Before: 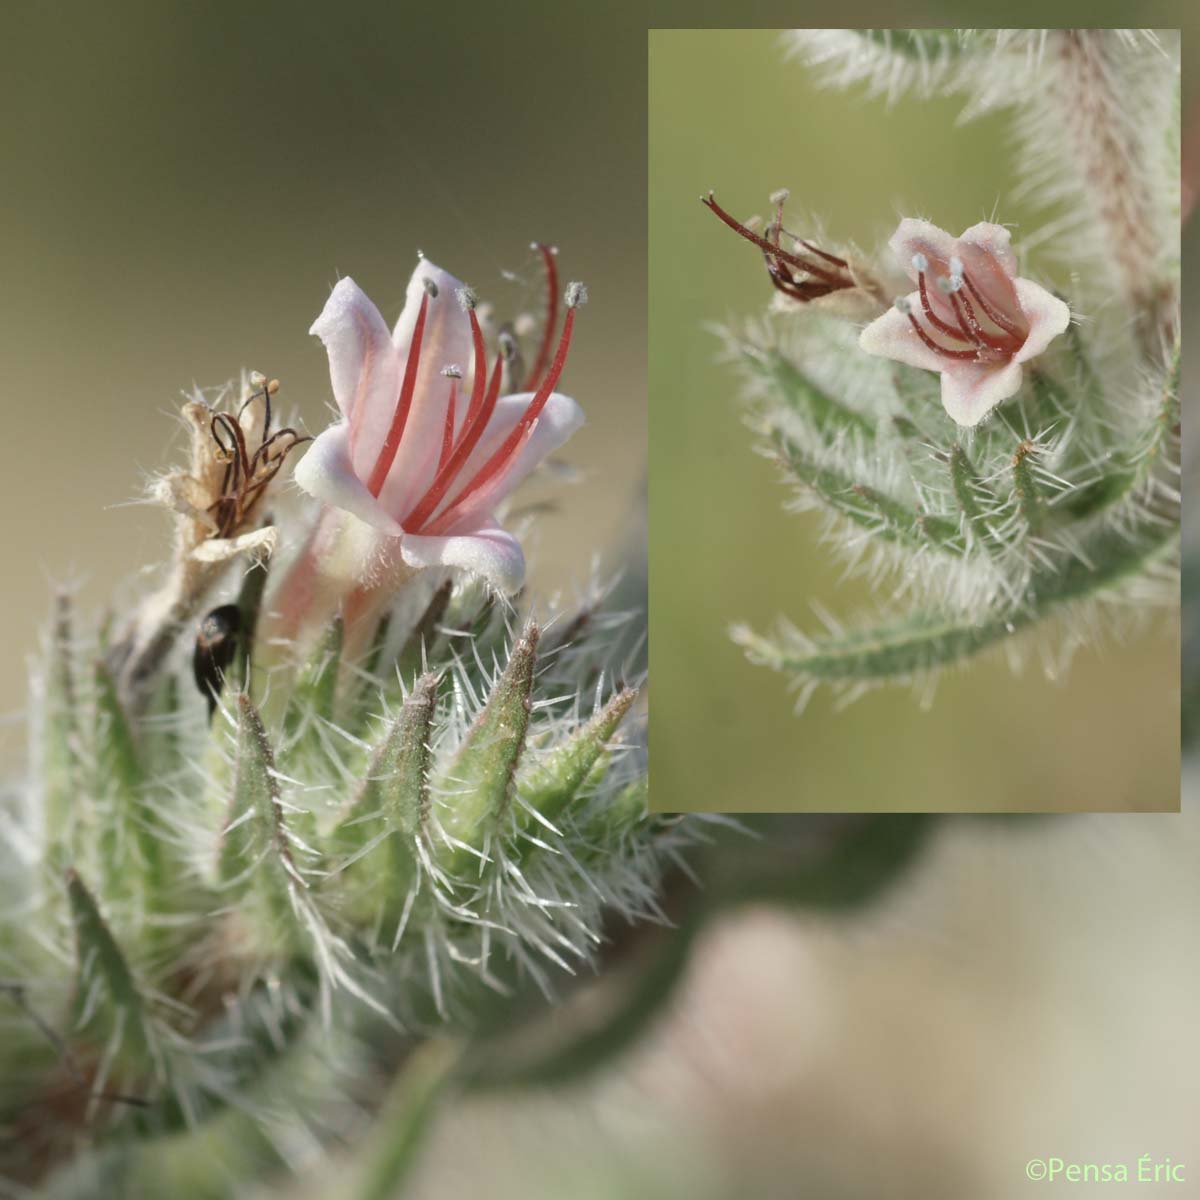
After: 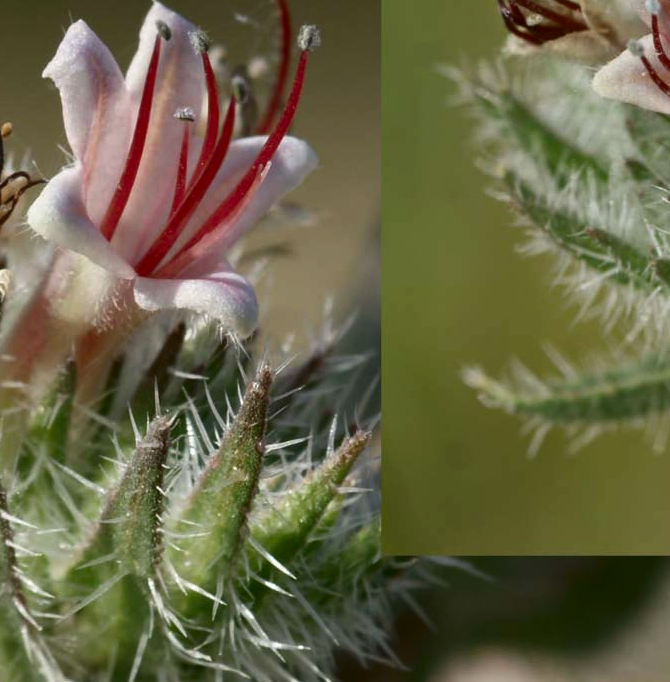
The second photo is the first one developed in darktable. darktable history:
crop and rotate: left 22.262%, top 21.5%, right 21.88%, bottom 21.605%
contrast brightness saturation: contrast 0.103, brightness -0.278, saturation 0.149
